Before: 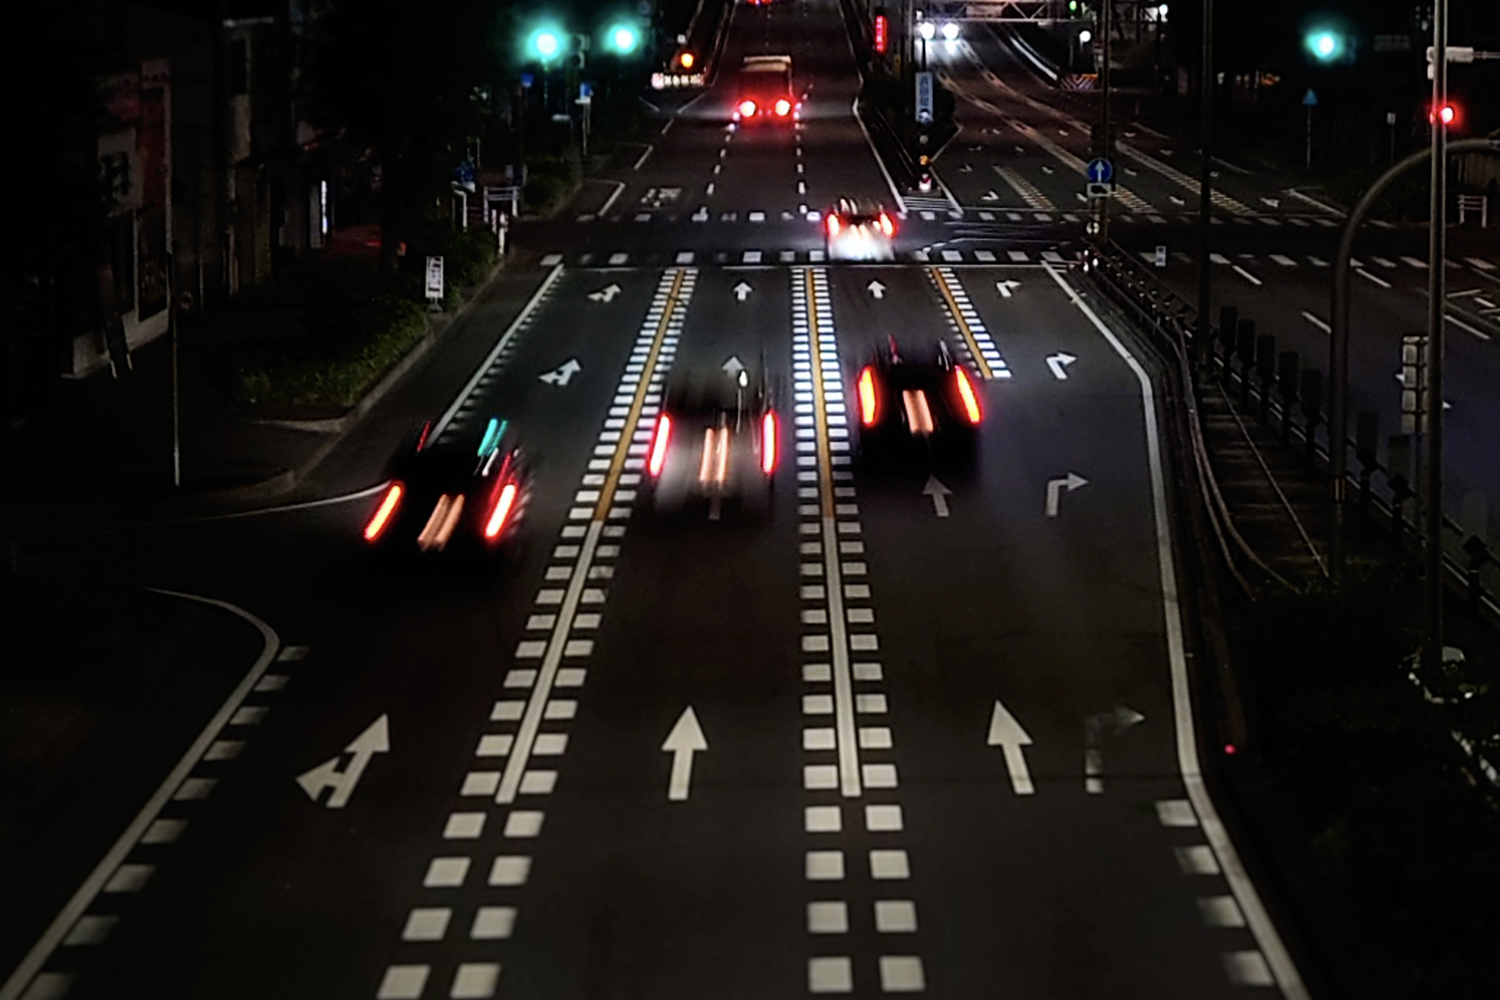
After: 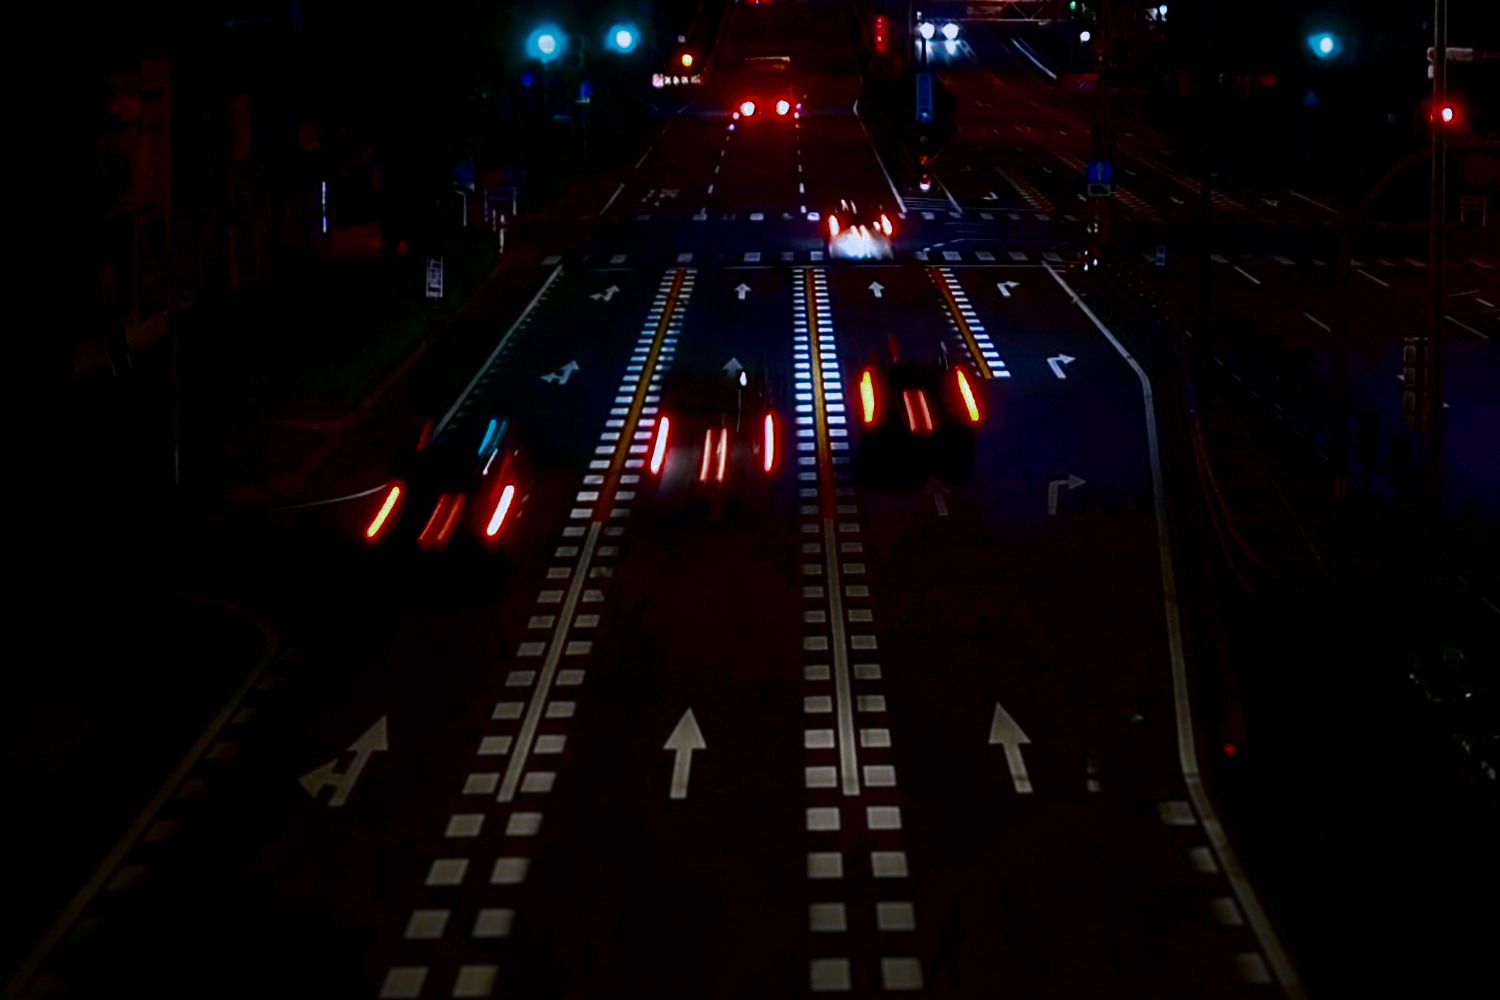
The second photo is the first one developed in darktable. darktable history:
color calibration: illuminant as shot in camera, x 0.358, y 0.373, temperature 4628.91 K
contrast brightness saturation: brightness -1, saturation 1
color zones: curves: ch0 [(0, 0.5) (0.125, 0.4) (0.25, 0.5) (0.375, 0.4) (0.5, 0.4) (0.625, 0.35) (0.75, 0.35) (0.875, 0.5)]; ch1 [(0, 0.35) (0.125, 0.45) (0.25, 0.35) (0.375, 0.35) (0.5, 0.35) (0.625, 0.35) (0.75, 0.45) (0.875, 0.35)]; ch2 [(0, 0.6) (0.125, 0.5) (0.25, 0.5) (0.375, 0.6) (0.5, 0.6) (0.625, 0.5) (0.75, 0.5) (0.875, 0.5)]
